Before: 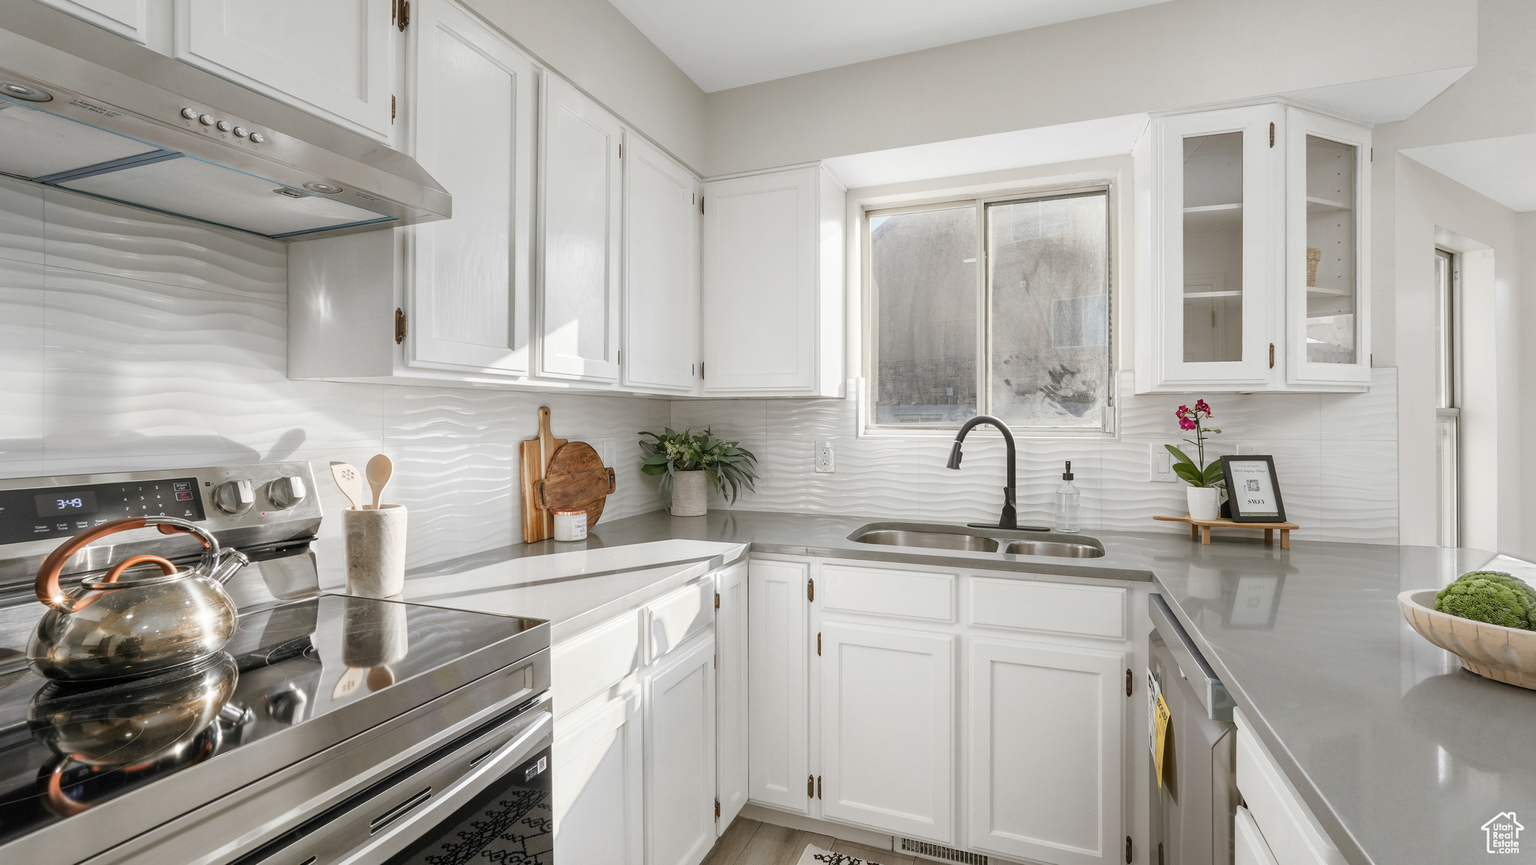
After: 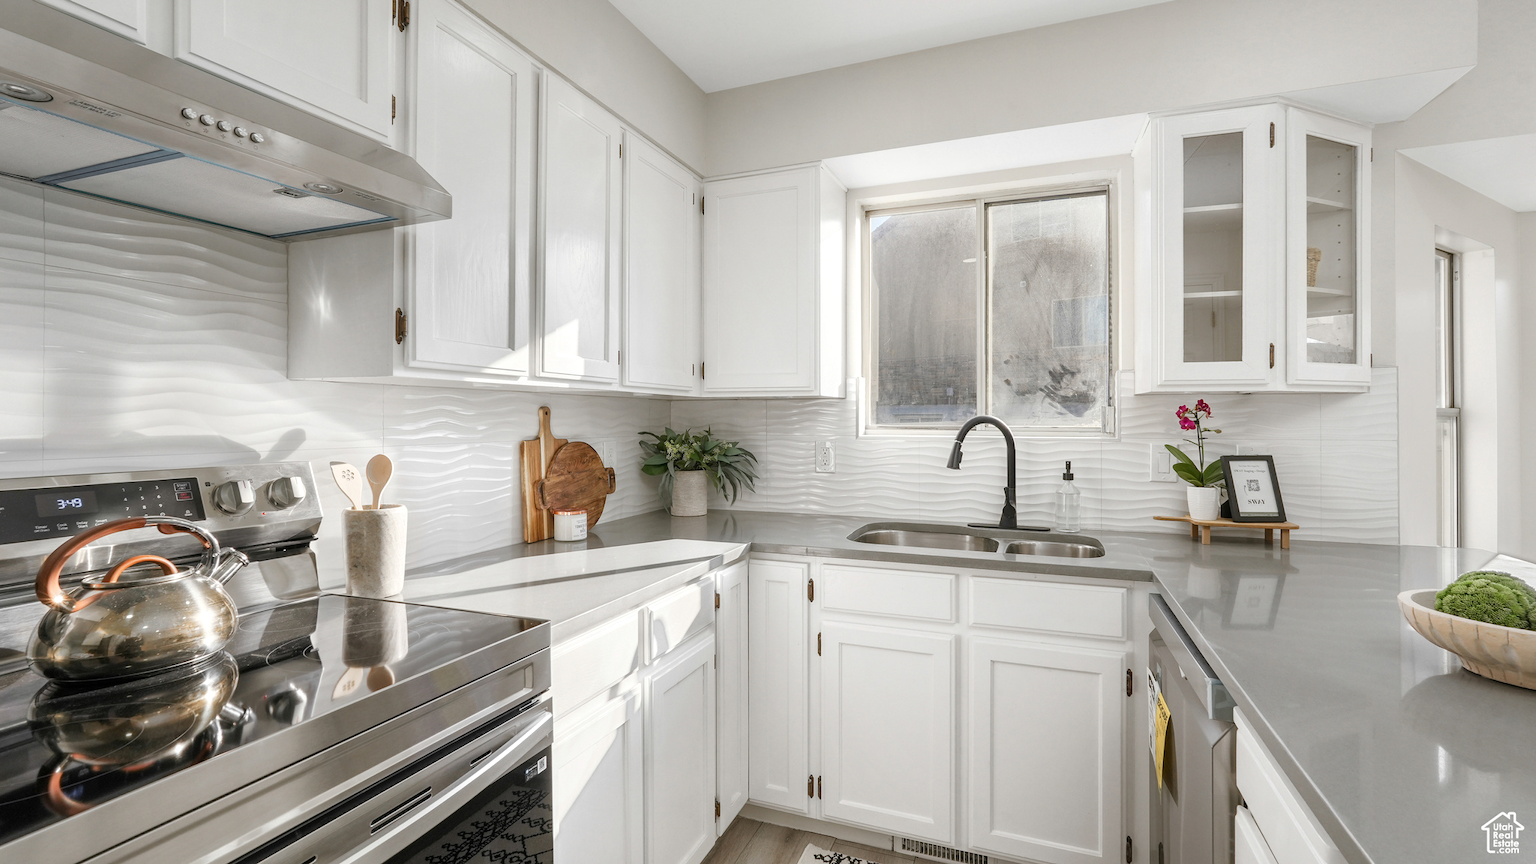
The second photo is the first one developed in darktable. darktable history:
color balance rgb: perceptual saturation grading › global saturation 0.592%, perceptual brilliance grading › highlights 2.74%
